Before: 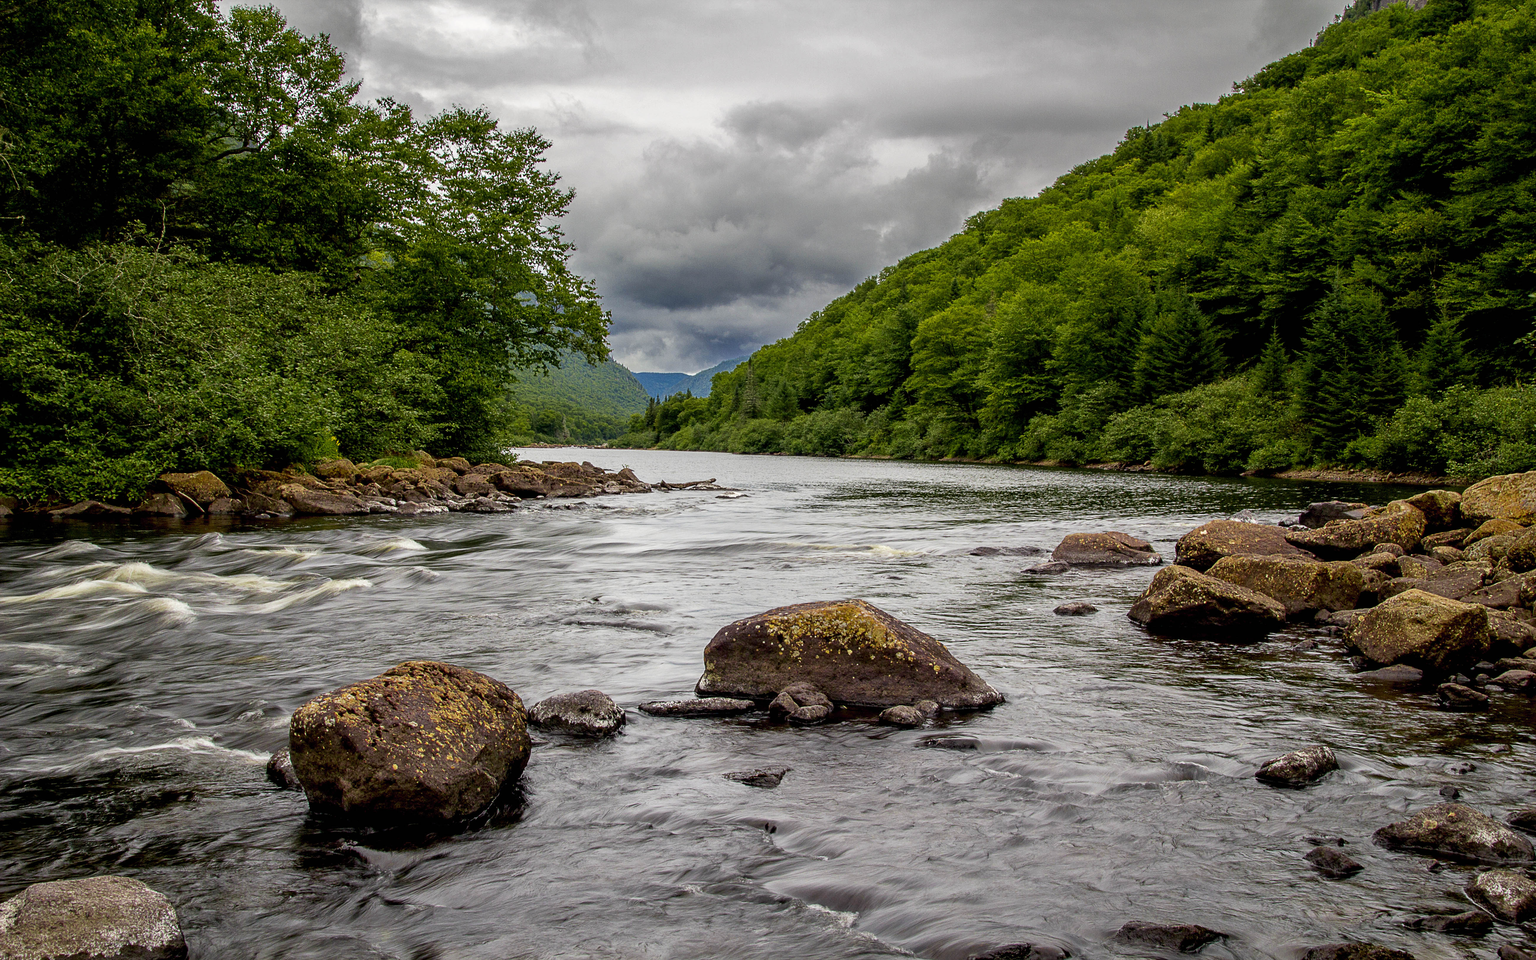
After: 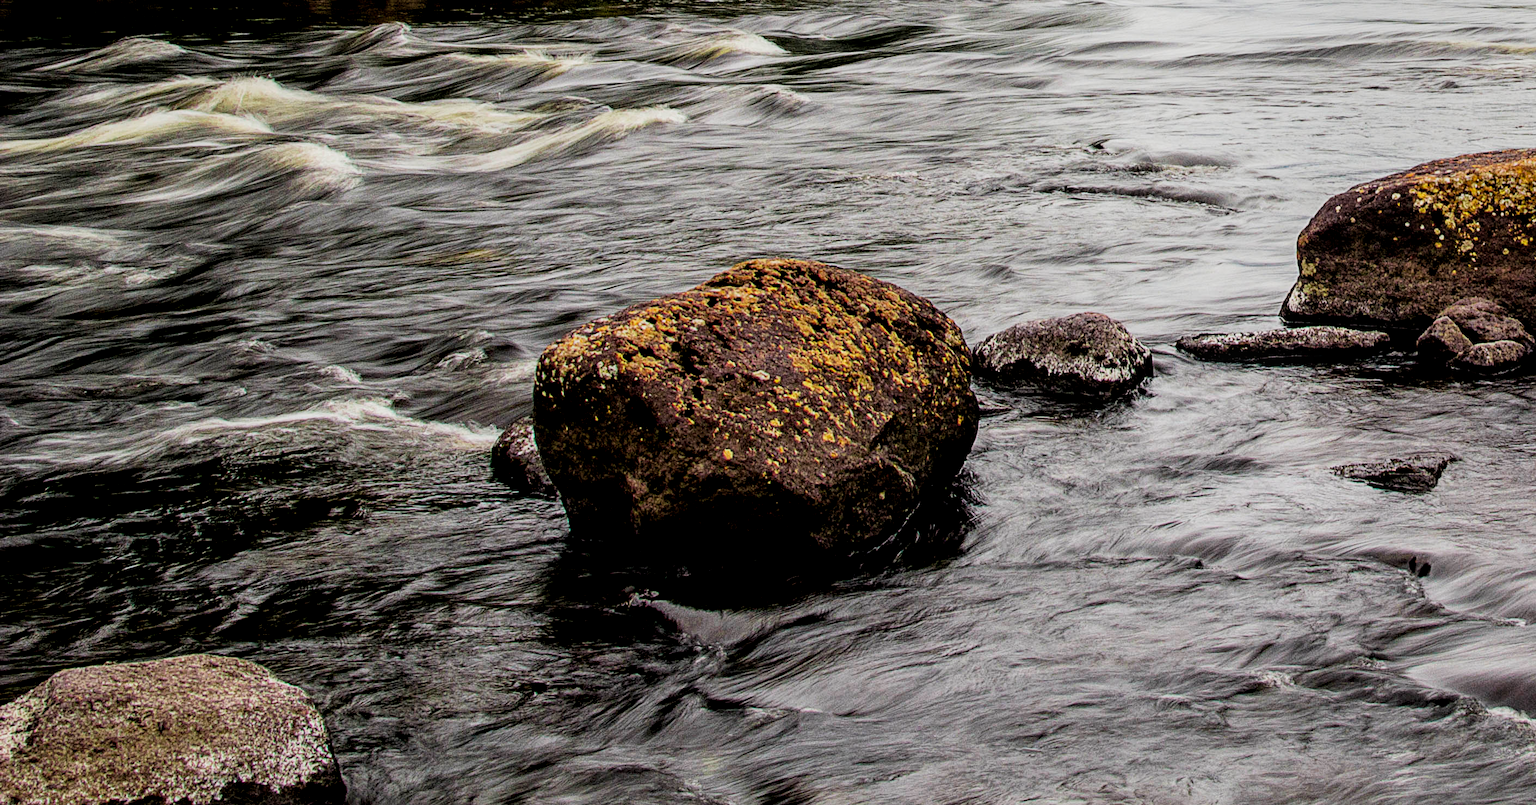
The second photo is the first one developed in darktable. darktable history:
local contrast: highlights 94%, shadows 86%, detail 160%, midtone range 0.2
crop and rotate: top 54.263%, right 45.698%, bottom 0.161%
color correction: highlights b* 0.042, saturation 1.08
filmic rgb: black relative exposure -7.5 EV, white relative exposure 5 EV, hardness 3.3, contrast 1.298
